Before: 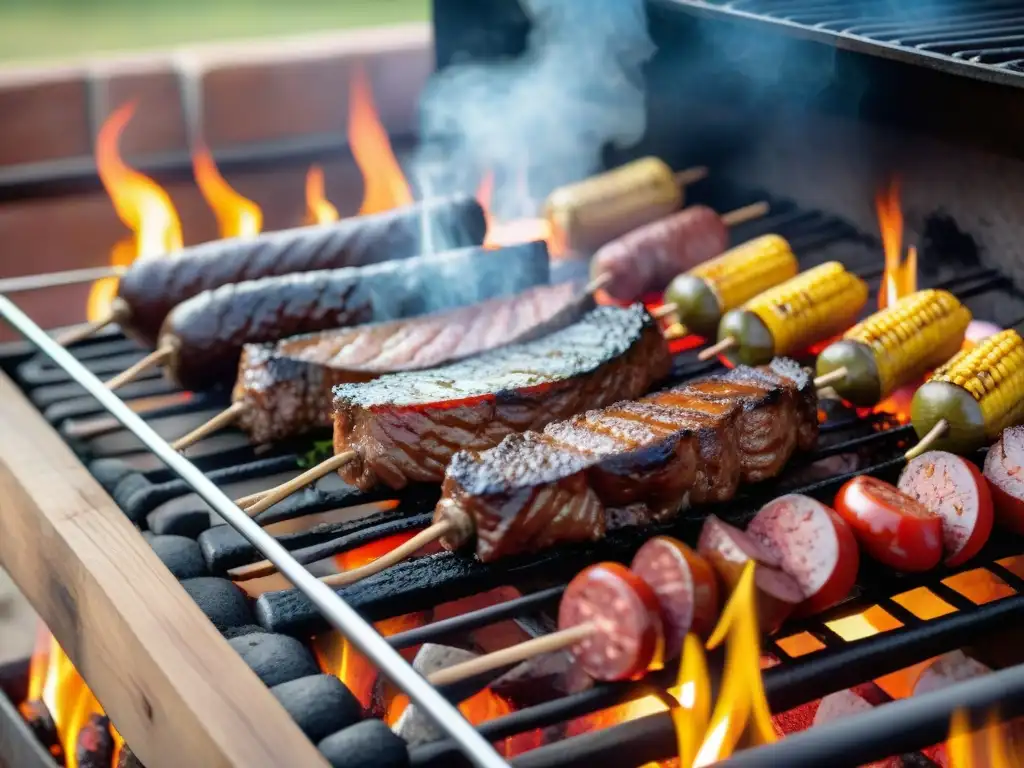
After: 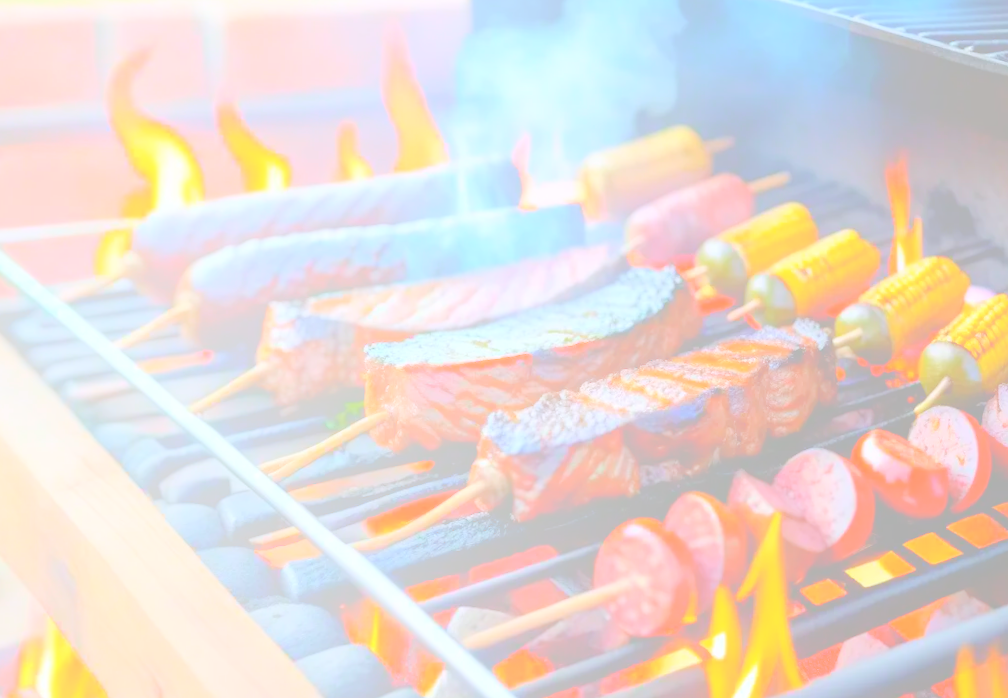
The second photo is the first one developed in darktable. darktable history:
bloom: size 85%, threshold 5%, strength 85%
white balance: red 0.98, blue 1.034
rotate and perspective: rotation -0.013°, lens shift (vertical) -0.027, lens shift (horizontal) 0.178, crop left 0.016, crop right 0.989, crop top 0.082, crop bottom 0.918
